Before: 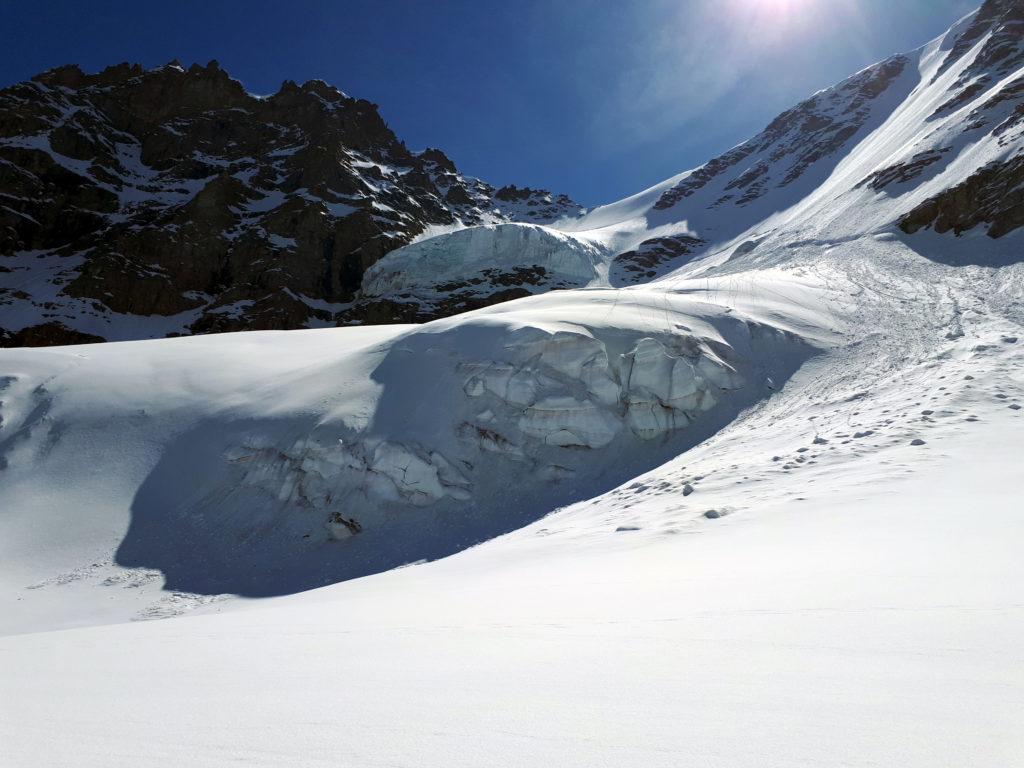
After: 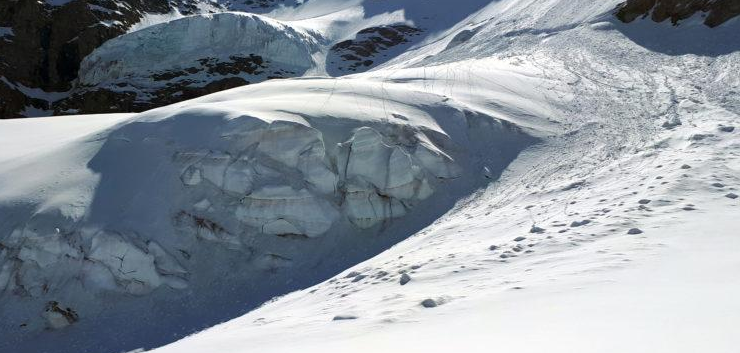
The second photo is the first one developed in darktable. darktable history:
crop and rotate: left 27.72%, top 27.534%, bottom 26.383%
